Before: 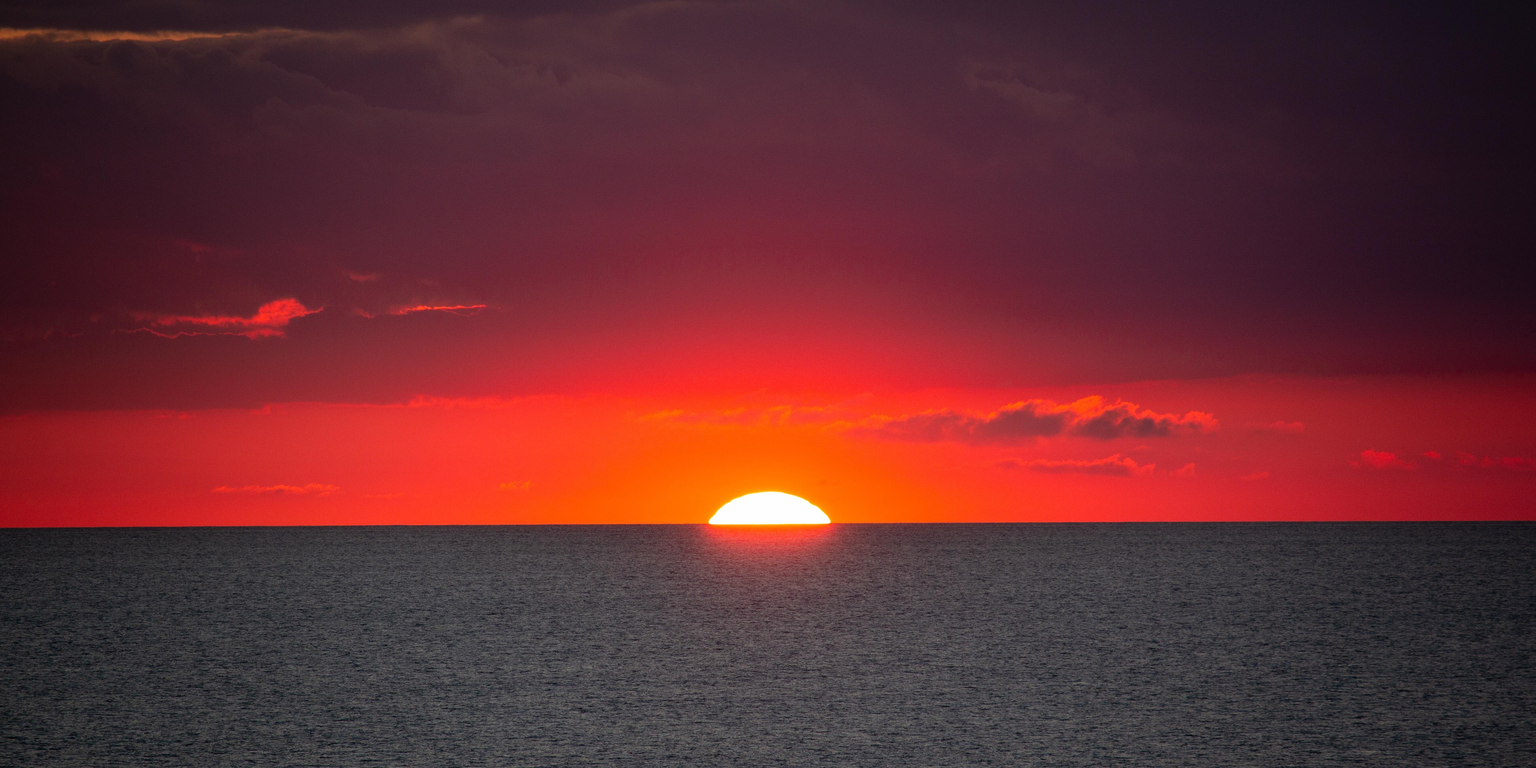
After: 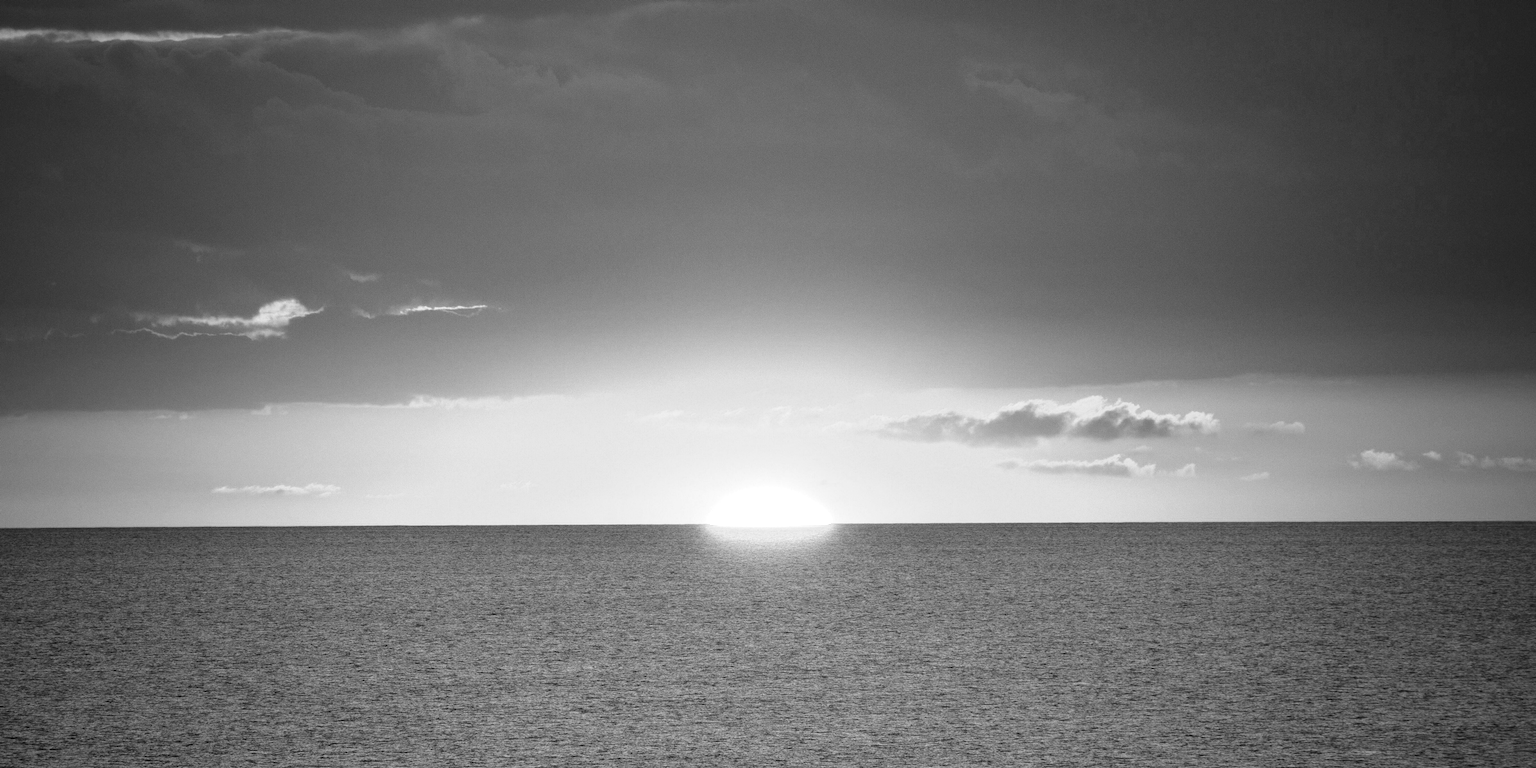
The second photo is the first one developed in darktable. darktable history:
exposure: black level correction 0, exposure 1.675 EV, compensate exposure bias true, compensate highlight preservation false
color calibration: output gray [0.31, 0.36, 0.33, 0], gray › normalize channels true, illuminant same as pipeline (D50), adaptation XYZ, x 0.346, y 0.359, gamut compression 0
